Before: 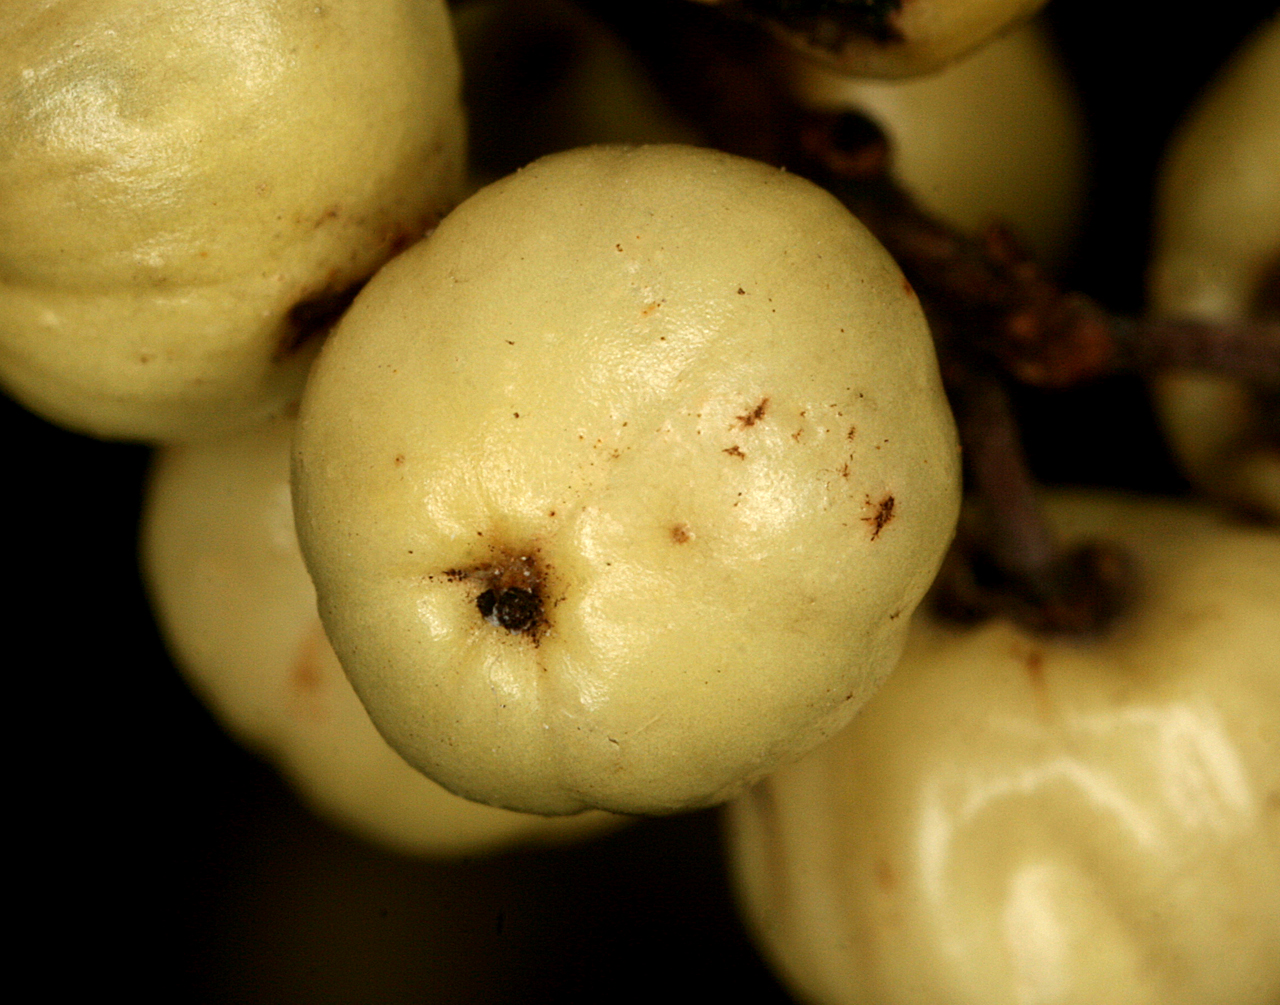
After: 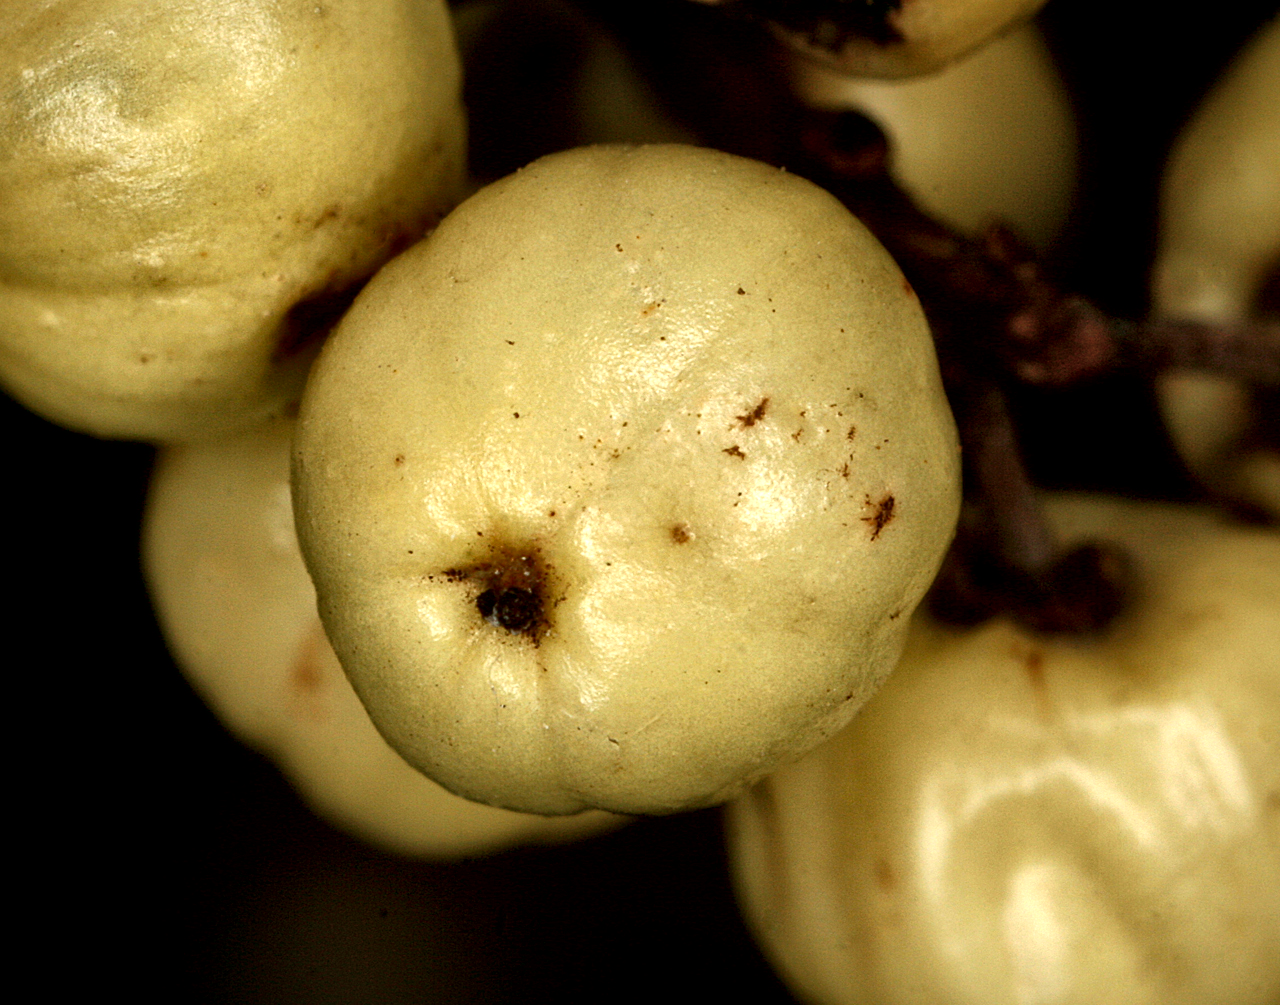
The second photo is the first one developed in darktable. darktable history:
local contrast: mode bilateral grid, contrast 70, coarseness 76, detail 180%, midtone range 0.2
